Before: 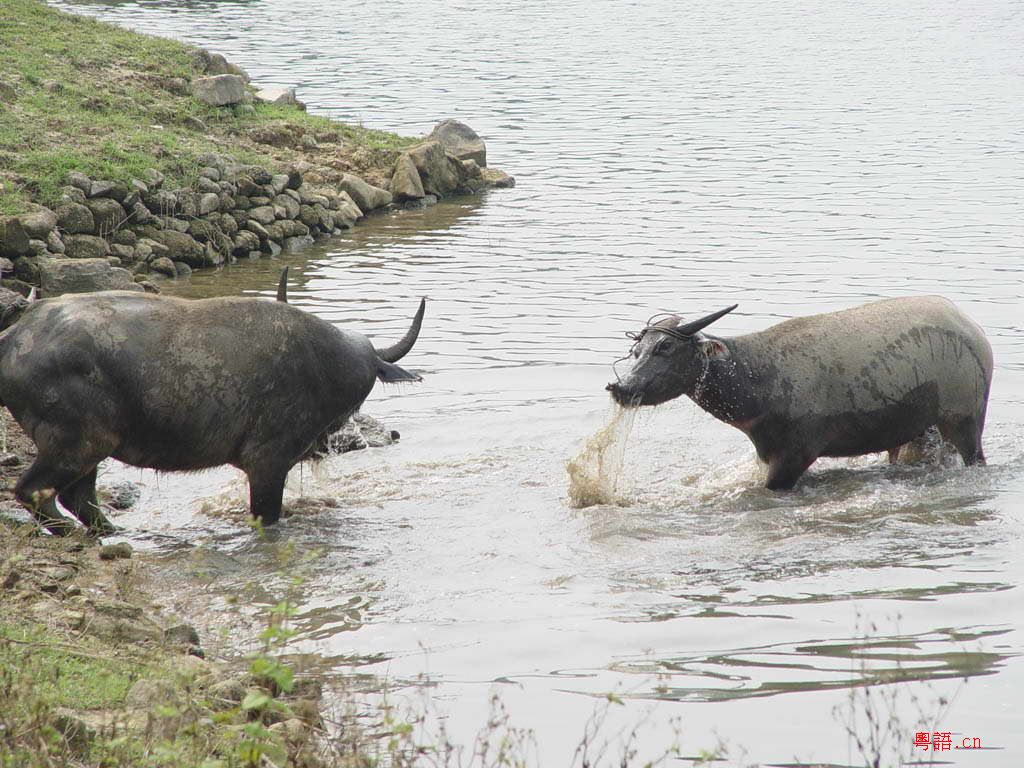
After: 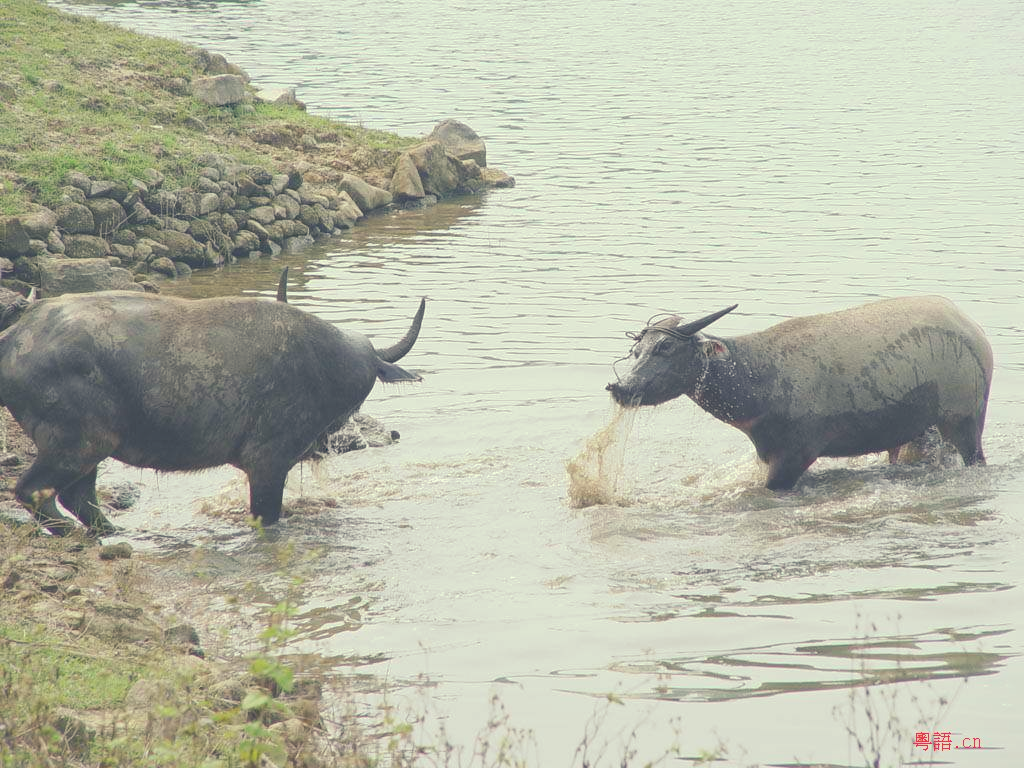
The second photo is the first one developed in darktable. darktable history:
tone curve: curves: ch0 [(0, 0) (0.003, 0.238) (0.011, 0.238) (0.025, 0.242) (0.044, 0.256) (0.069, 0.277) (0.1, 0.294) (0.136, 0.315) (0.177, 0.345) (0.224, 0.379) (0.277, 0.419) (0.335, 0.463) (0.399, 0.511) (0.468, 0.566) (0.543, 0.627) (0.623, 0.687) (0.709, 0.75) (0.801, 0.824) (0.898, 0.89) (1, 1)], preserve colors none
color look up table: target L [97.21, 92.23, 93.58, 93.18, 91.97, 89.74, 68.15, 70.32, 63.85, 60.07, 33.02, 26.57, 201.31, 84.15, 81.34, 67.18, 62.33, 53.06, 44.52, 37.01, 30.45, 25.85, 9.317, 78.46, 76.2, 71.68, 57.1, 59.88, 58.34, 54.63, 48.99, 50.61, 48.18, 42.51, 33.21, 34, 23.41, 23.92, 21.82, 12.35, 11.16, 3.738, 89.57, 88.33, 72.48, 53.51, 48.86, 41.89, 11.79], target a [-13.32, -36.01, -7.869, -24.19, -50.23, -101.49, -13.55, -84.69, -13.31, -40.02, -42.99, -19.85, 0, 9.961, 23.82, 47.45, 47.56, 87.02, 35.88, 76.07, 8.117, 55.18, 23.95, 41.47, 0.052, 8.369, 96.05, 25.27, 48.64, 89.59, 96.89, -5.973, 49.18, 83.19, 32.47, 77.51, 16.9, 56.18, -4.362, 60.69, 46.54, 31.09, -30.63, -71.63, -43.56, -50.54, -11.36, -11.64, -10.07], target b [45.32, 63.31, 20.76, 114.82, 15.2, 70.18, 23.32, 83.19, 81.49, 47.98, 10.37, 26.87, -0.001, 69.28, 18.43, 53.98, 88.7, 19.74, 36.32, 33.72, -1.408, 13.67, 2.976, -21.82, -27.58, 1.137, -59.29, -40.95, -59.14, -32.65, -68.56, -75.25, -0.638, -13.39, -102.44, -66, -72.98, -36.47, -43.51, -105.83, -73.99, -40.07, -8.657, -9.426, -40.84, 3.536, 0.204, -24.5, -25.39], num patches 49
